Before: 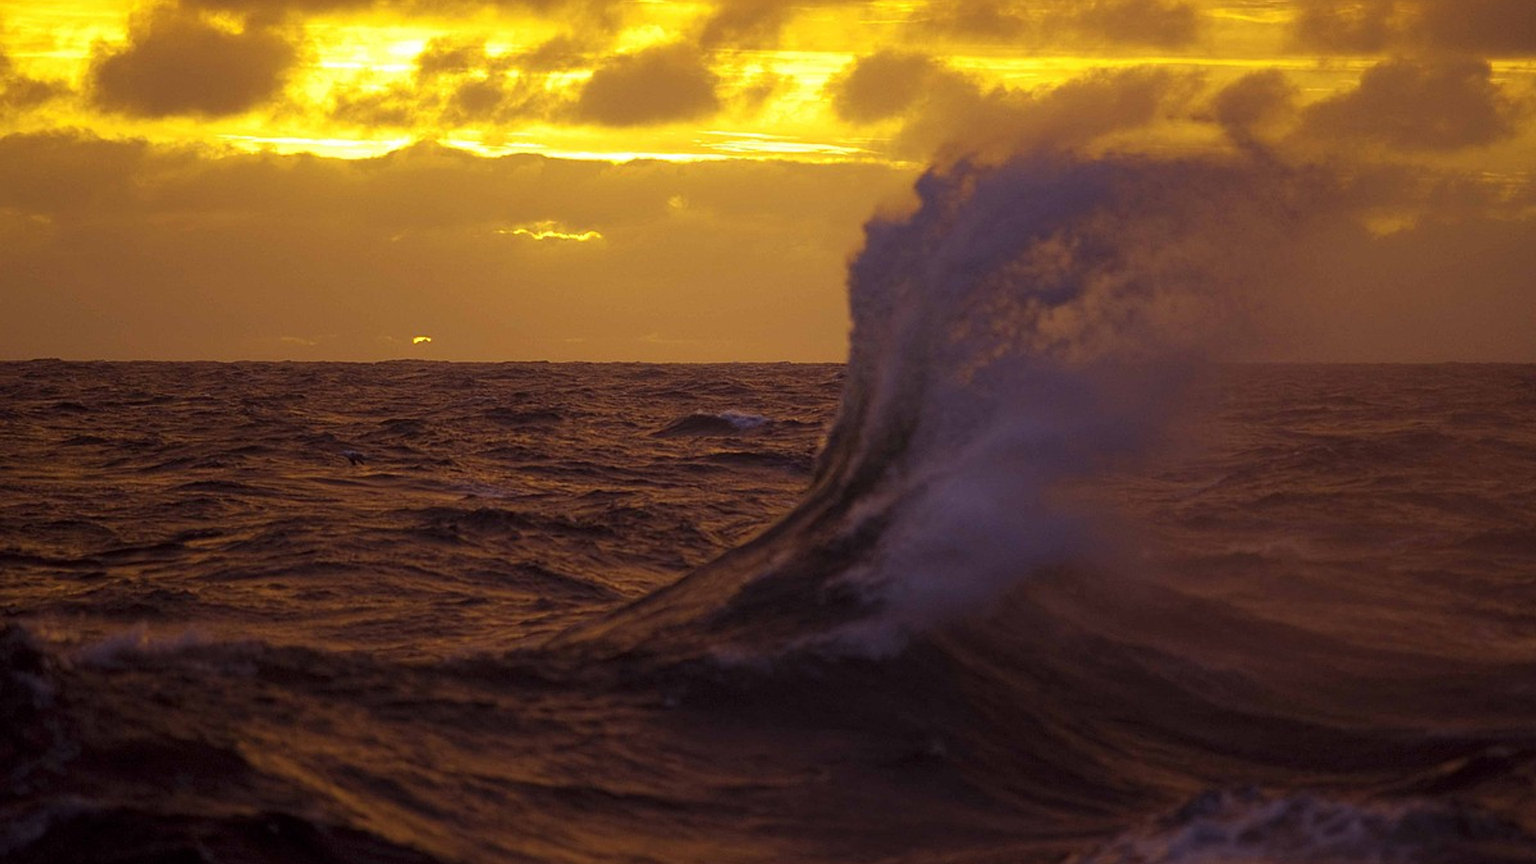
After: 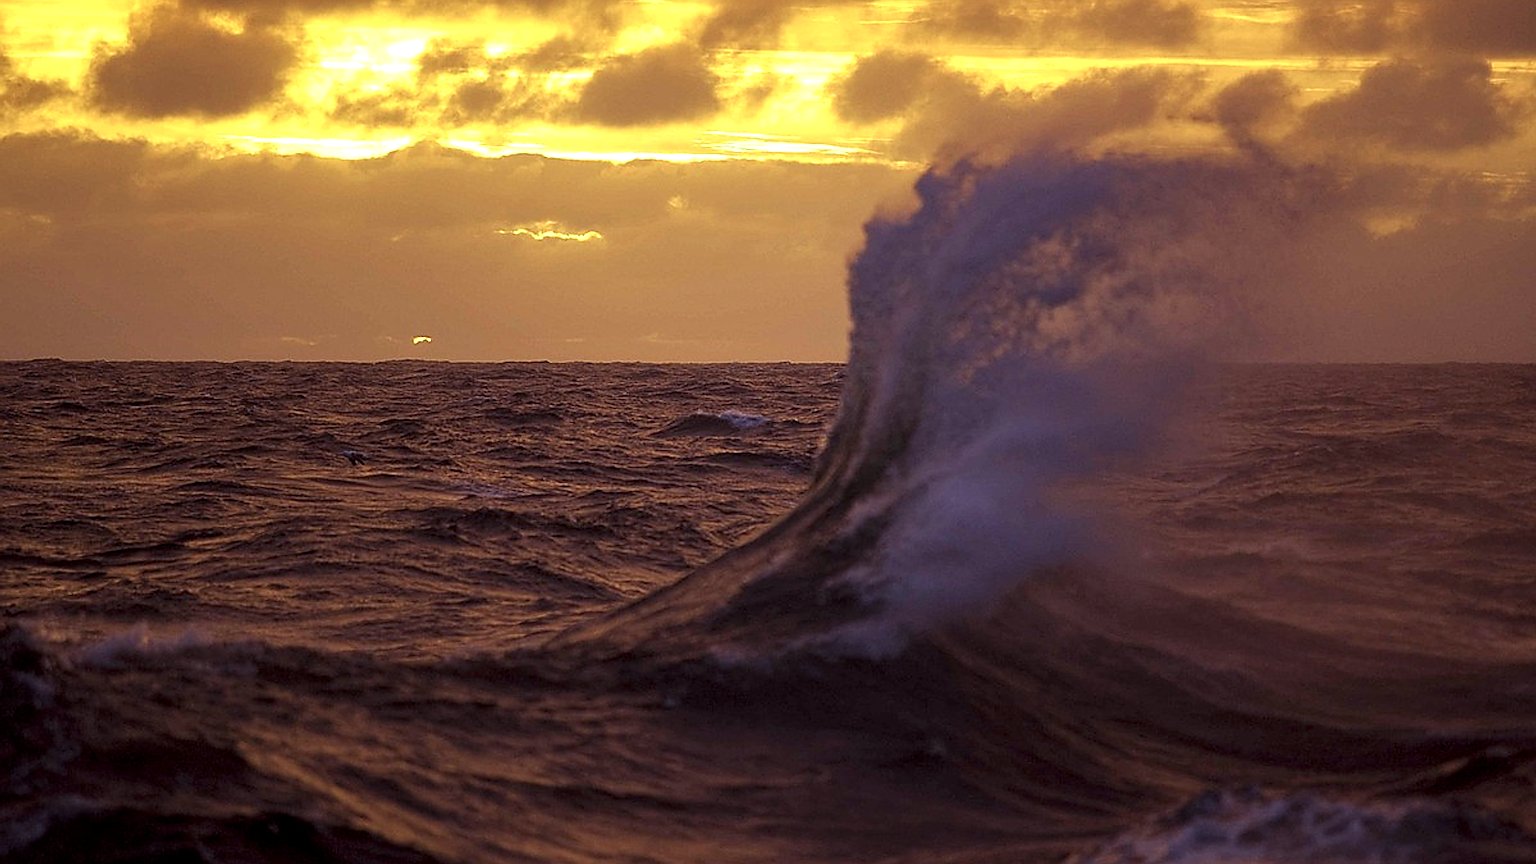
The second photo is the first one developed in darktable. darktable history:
color correction: highlights a* -2.1, highlights b* -18.23
exposure: exposure 0.222 EV, compensate highlight preservation false
sharpen: radius 1.423, amount 1.234, threshold 0.772
local contrast: on, module defaults
